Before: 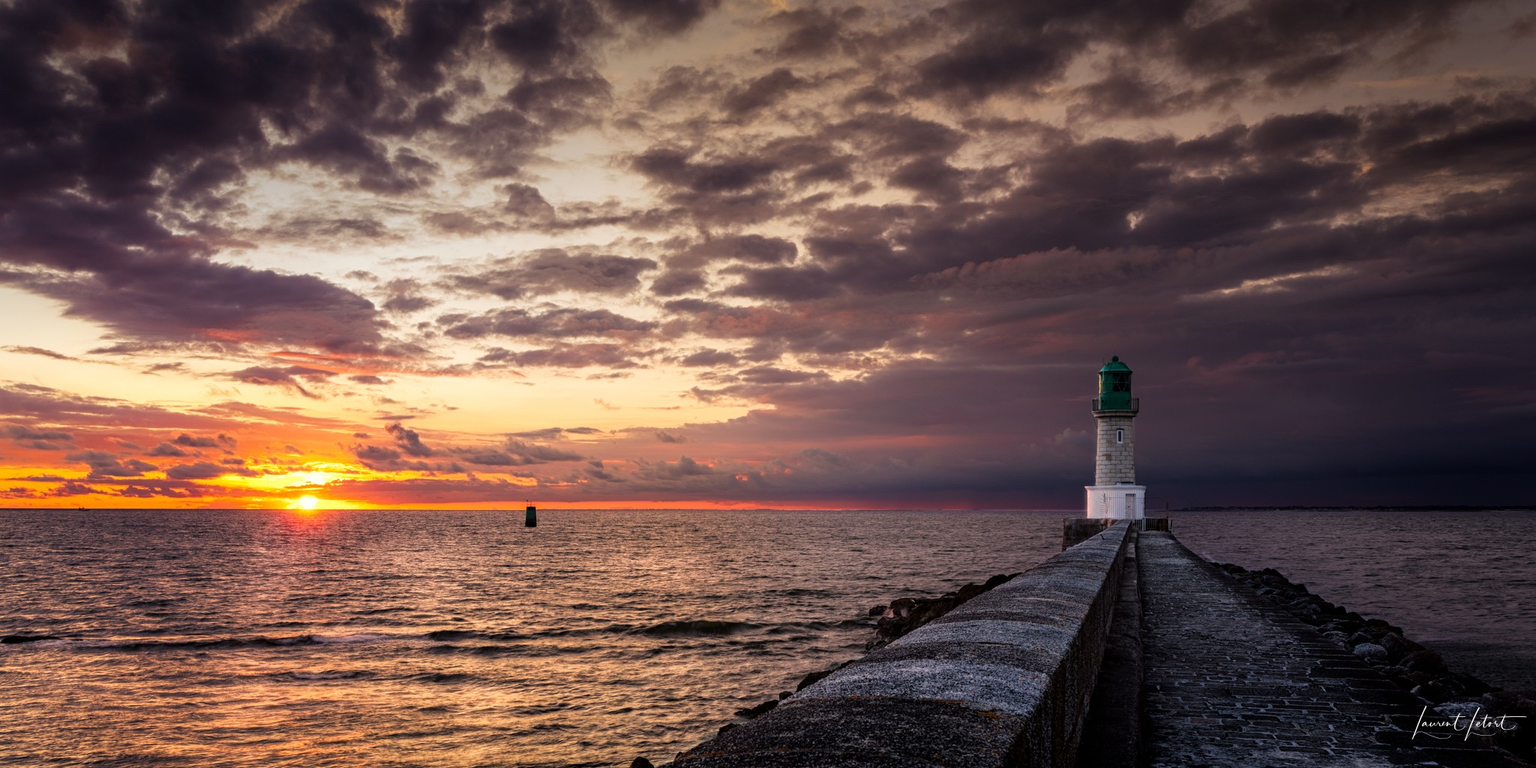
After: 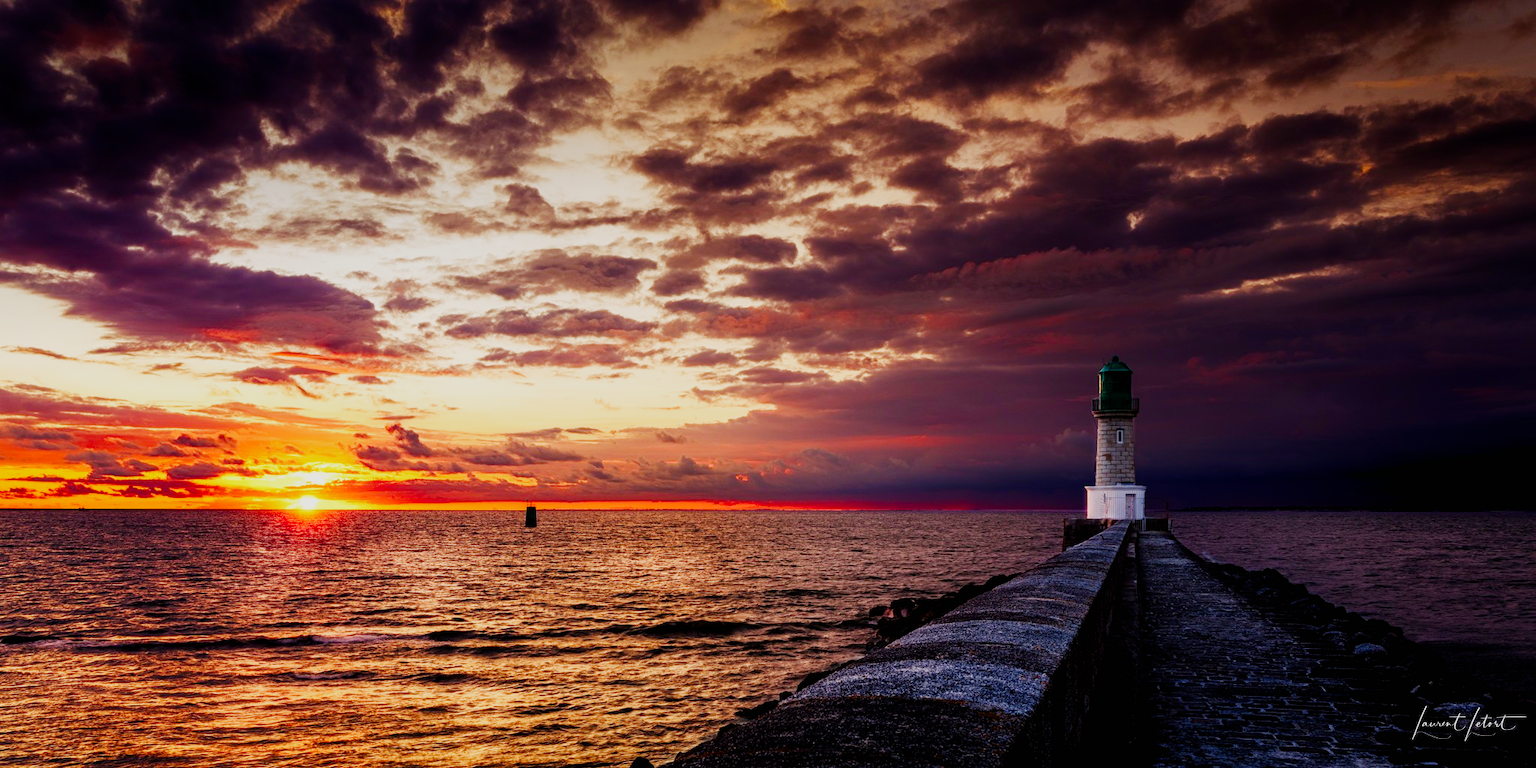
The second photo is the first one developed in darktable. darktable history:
color balance rgb: global offset › luminance -0.5%, perceptual saturation grading › highlights -17.77%, perceptual saturation grading › mid-tones 33.1%, perceptual saturation grading › shadows 50.52%, perceptual brilliance grading › highlights 10.8%, perceptual brilliance grading › shadows -10.8%, global vibrance 24.22%, contrast -25%
sigmoid: contrast 2, skew -0.2, preserve hue 0%, red attenuation 0.1, red rotation 0.035, green attenuation 0.1, green rotation -0.017, blue attenuation 0.15, blue rotation -0.052, base primaries Rec2020
